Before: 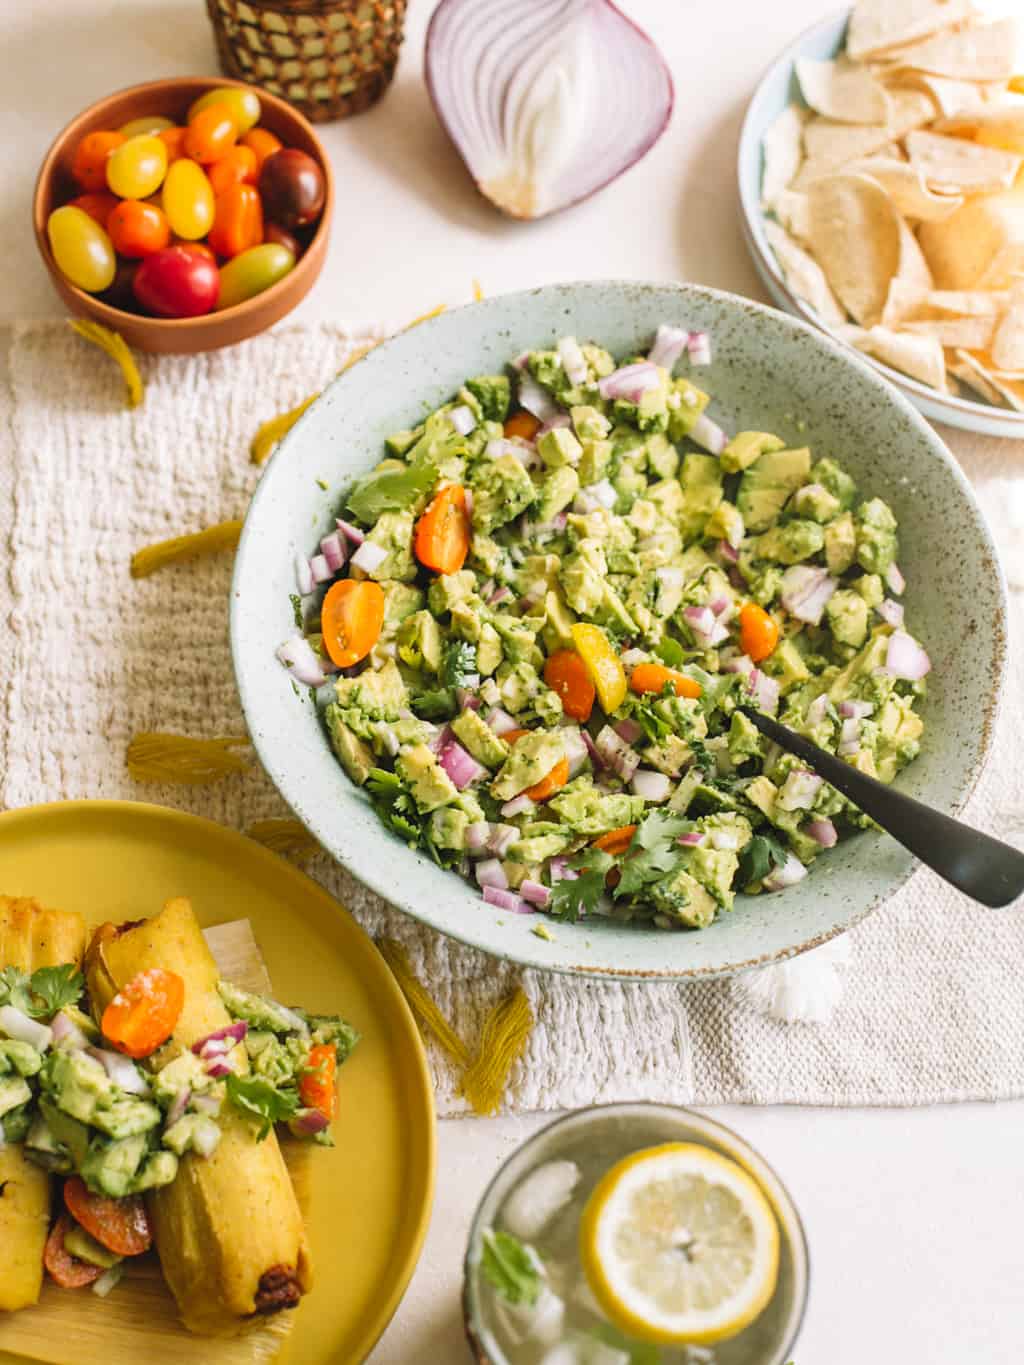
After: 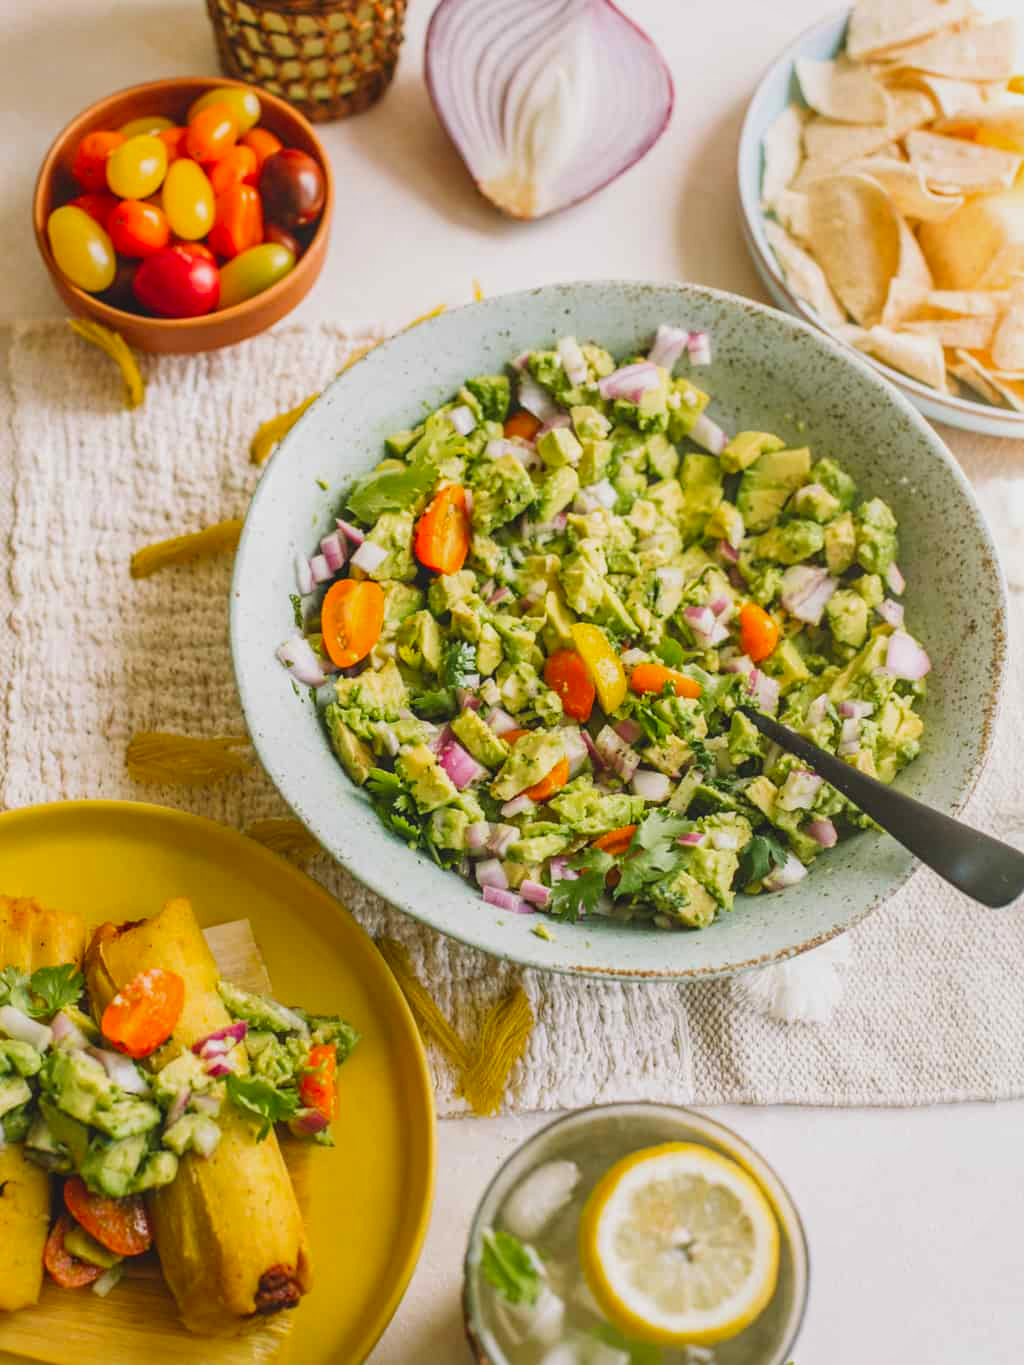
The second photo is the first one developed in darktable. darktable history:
contrast brightness saturation: contrast -0.191, saturation 0.187
local contrast: on, module defaults
